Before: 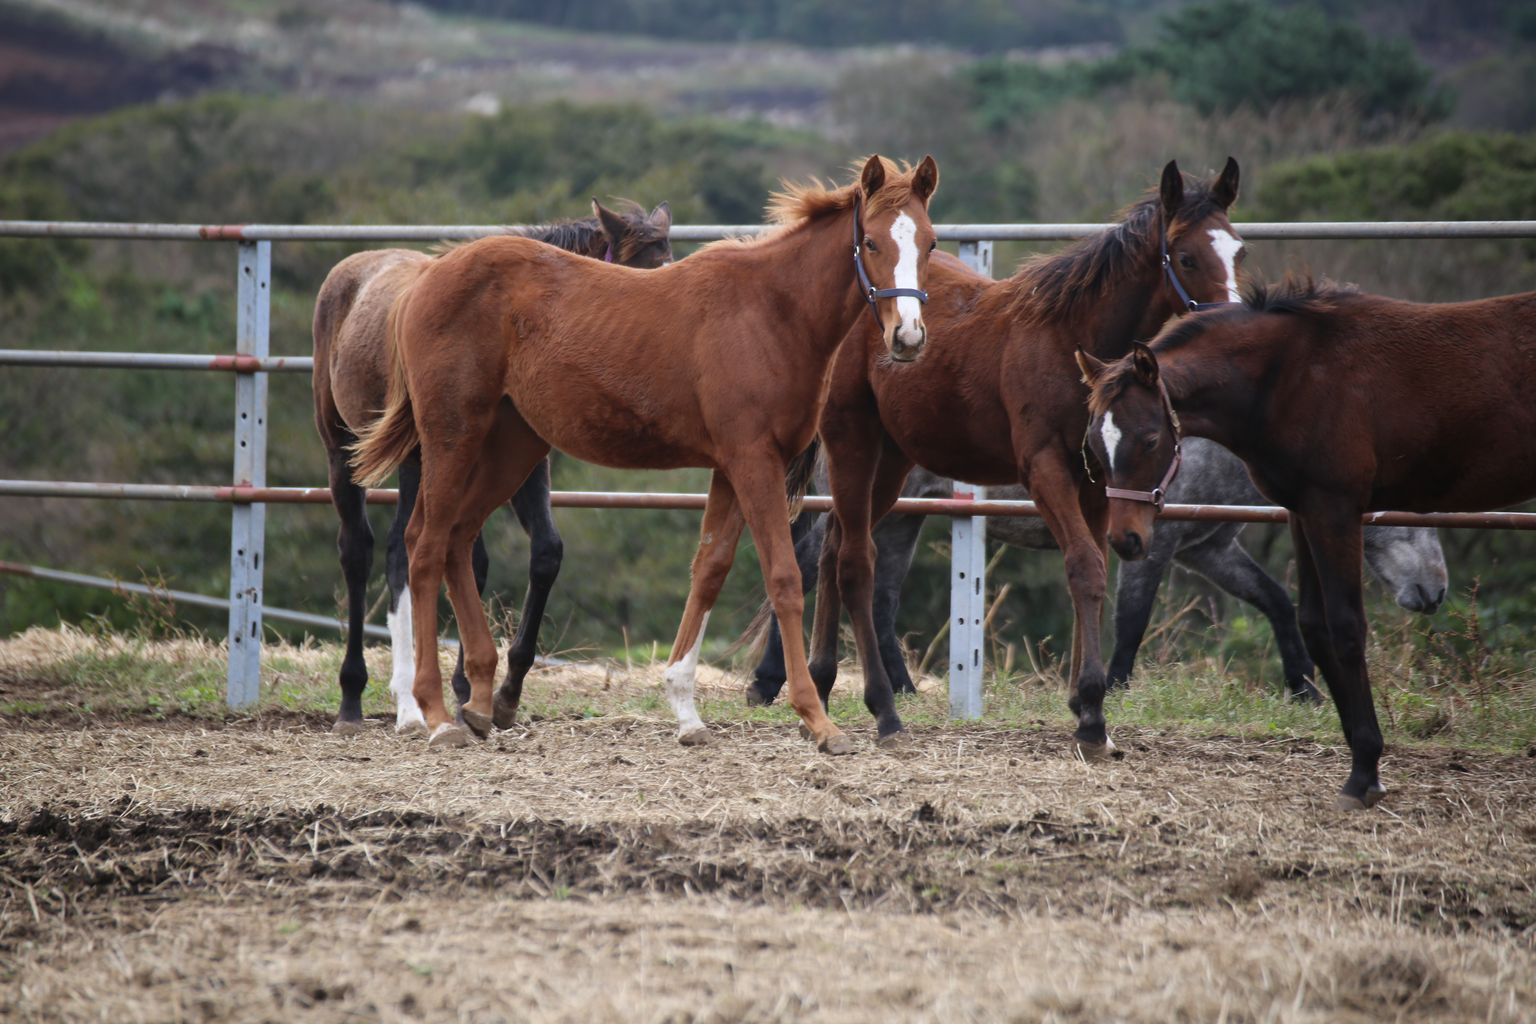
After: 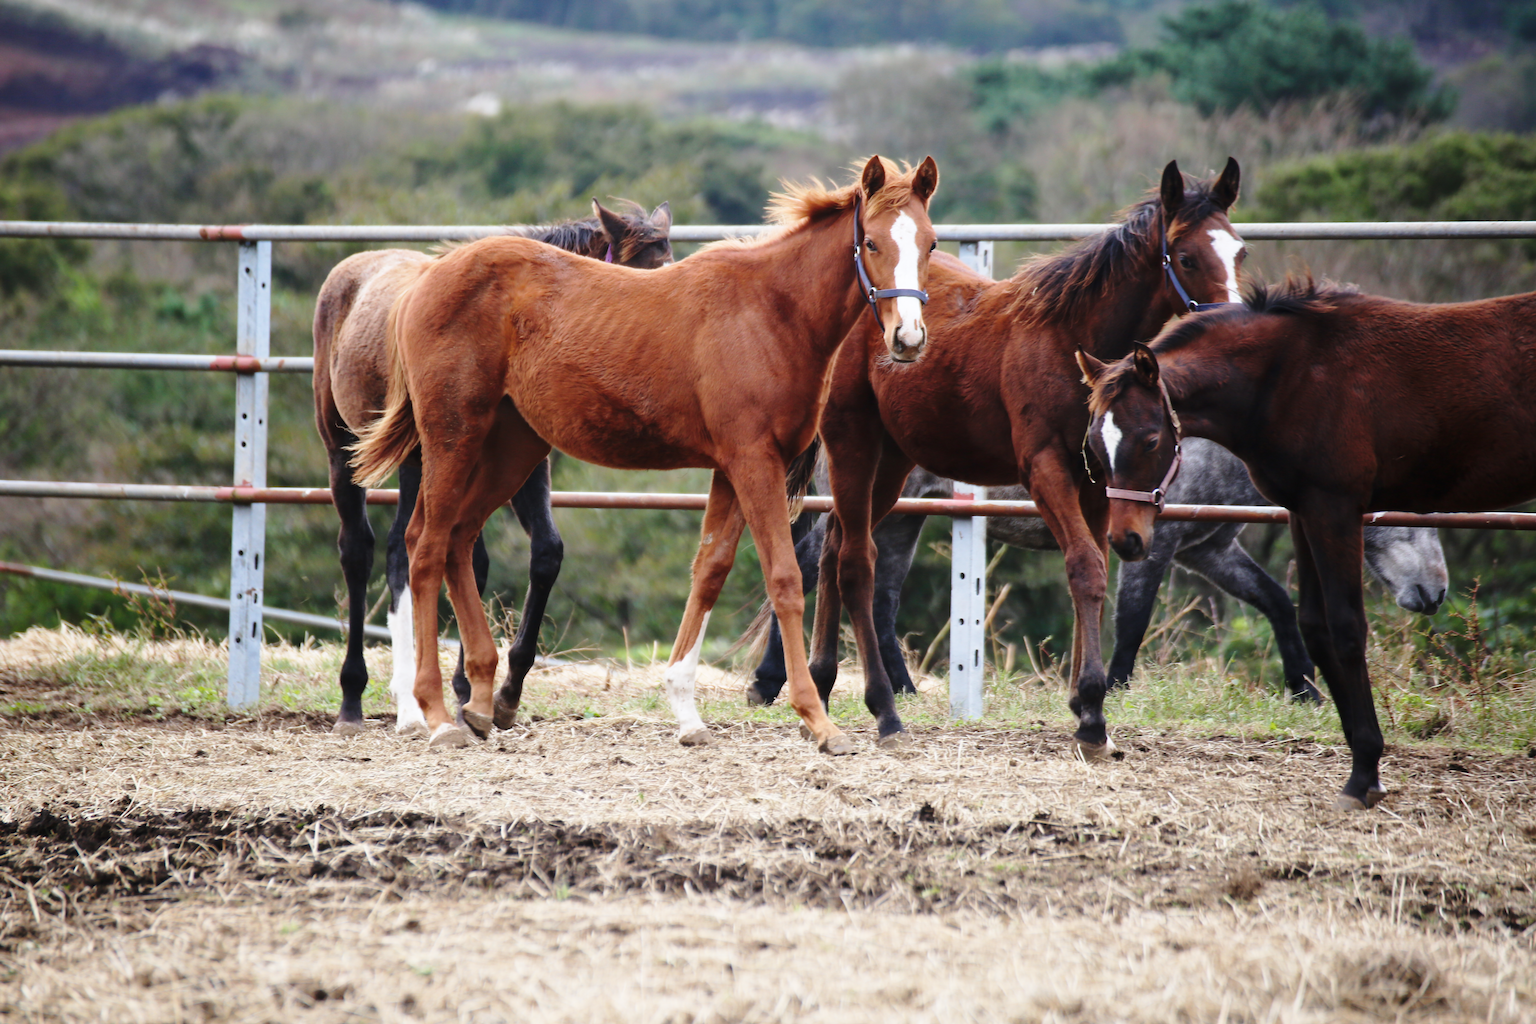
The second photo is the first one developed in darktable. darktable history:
exposure: black level correction 0.002, compensate highlight preservation false
base curve: curves: ch0 [(0, 0) (0.028, 0.03) (0.121, 0.232) (0.46, 0.748) (0.859, 0.968) (1, 1)], preserve colors none
